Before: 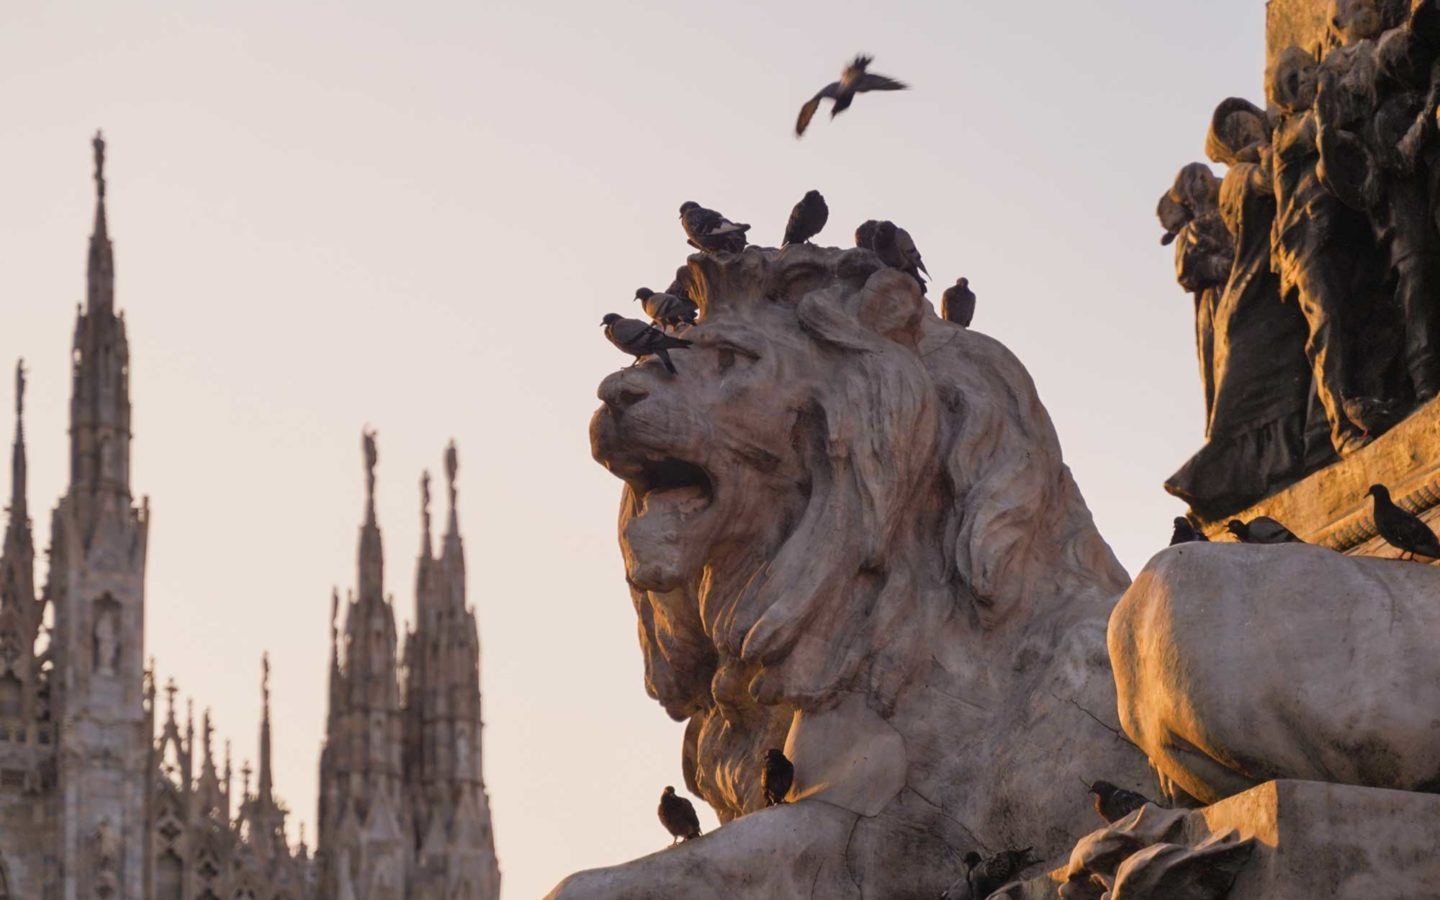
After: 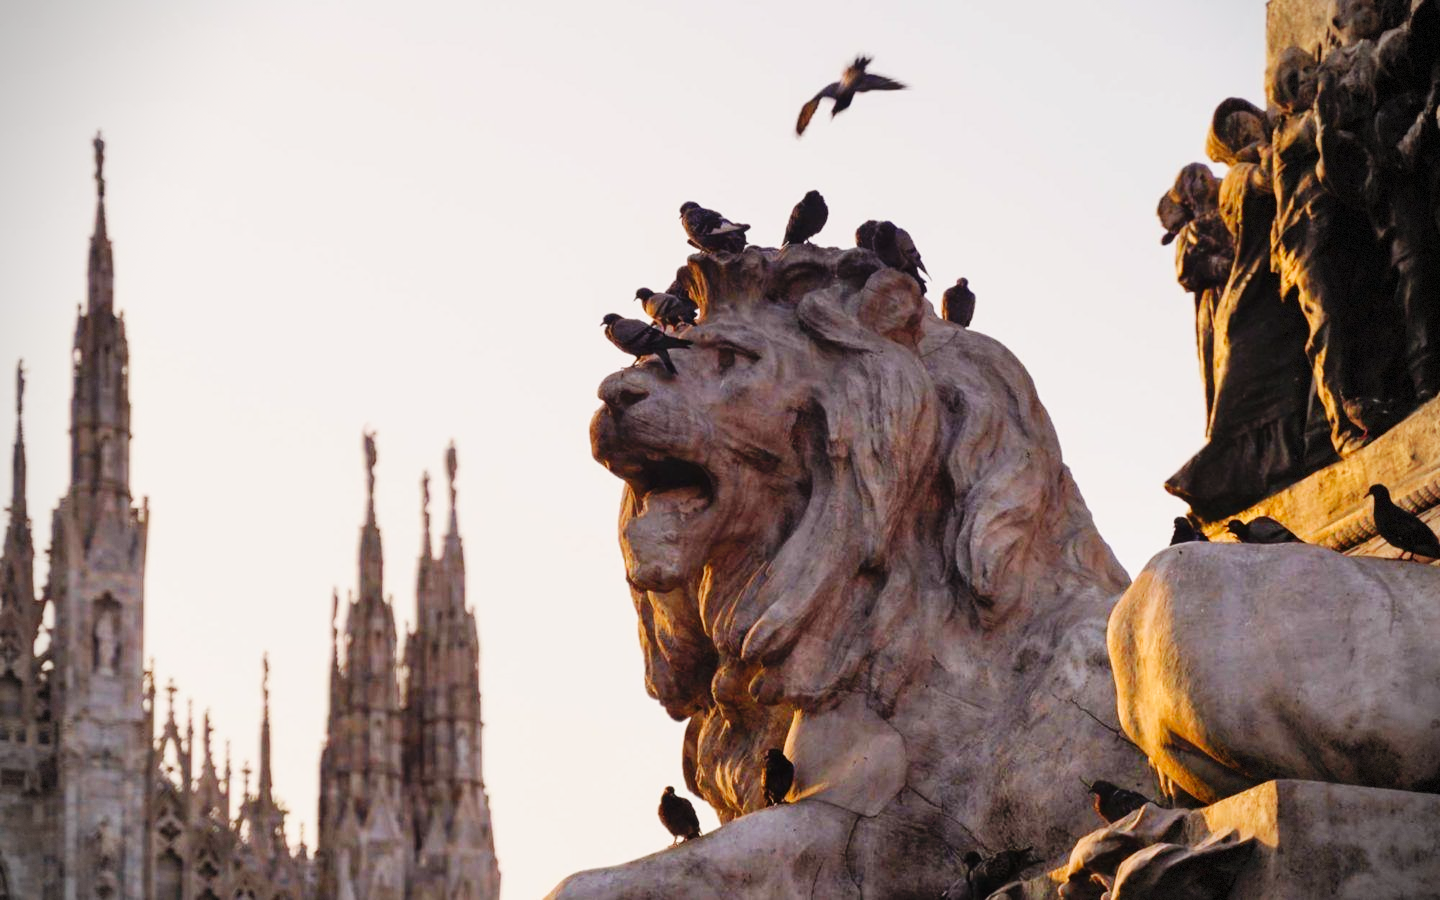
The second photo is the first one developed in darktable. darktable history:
base curve: curves: ch0 [(0, 0) (0.036, 0.025) (0.121, 0.166) (0.206, 0.329) (0.605, 0.79) (1, 1)], preserve colors none
vignetting: fall-off start 79.66%, brightness -0.449, saturation -0.688, dithering 8-bit output
